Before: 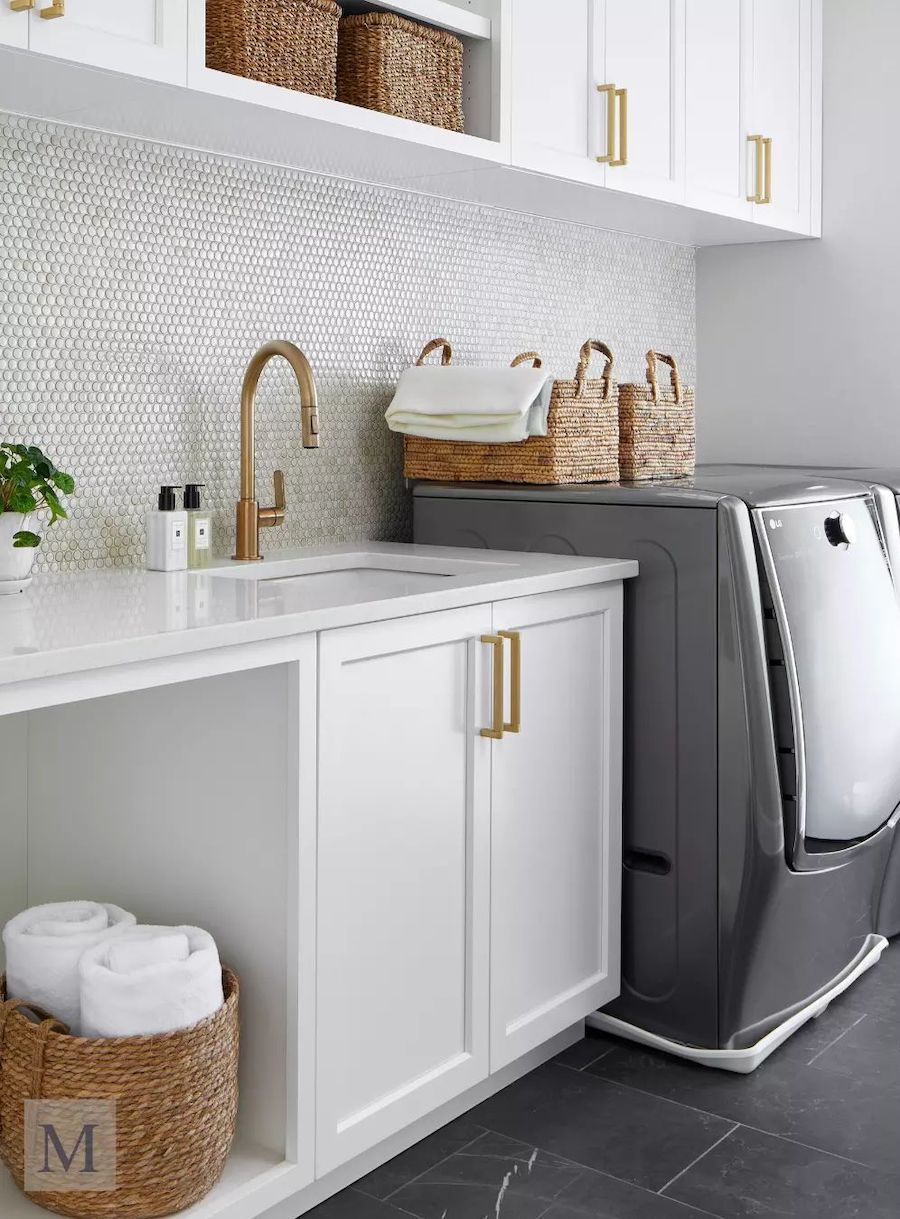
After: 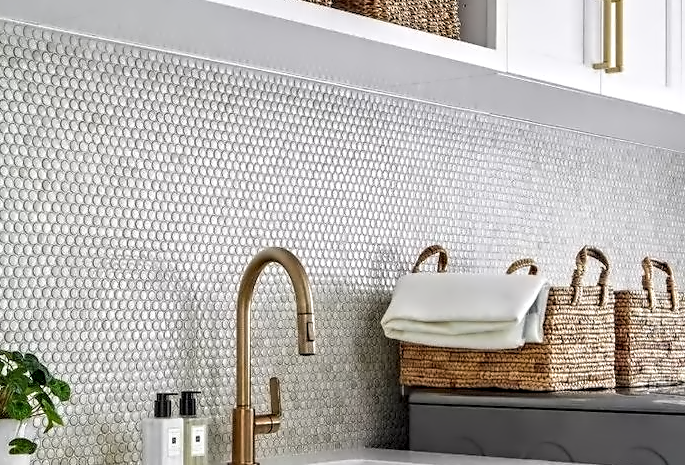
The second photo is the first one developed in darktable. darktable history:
contrast equalizer: y [[0.5, 0.542, 0.583, 0.625, 0.667, 0.708], [0.5 ×6], [0.5 ×6], [0, 0.033, 0.067, 0.1, 0.133, 0.167], [0, 0.05, 0.1, 0.15, 0.2, 0.25]]
crop: left 0.54%, top 7.642%, right 23.292%, bottom 54.199%
local contrast: on, module defaults
